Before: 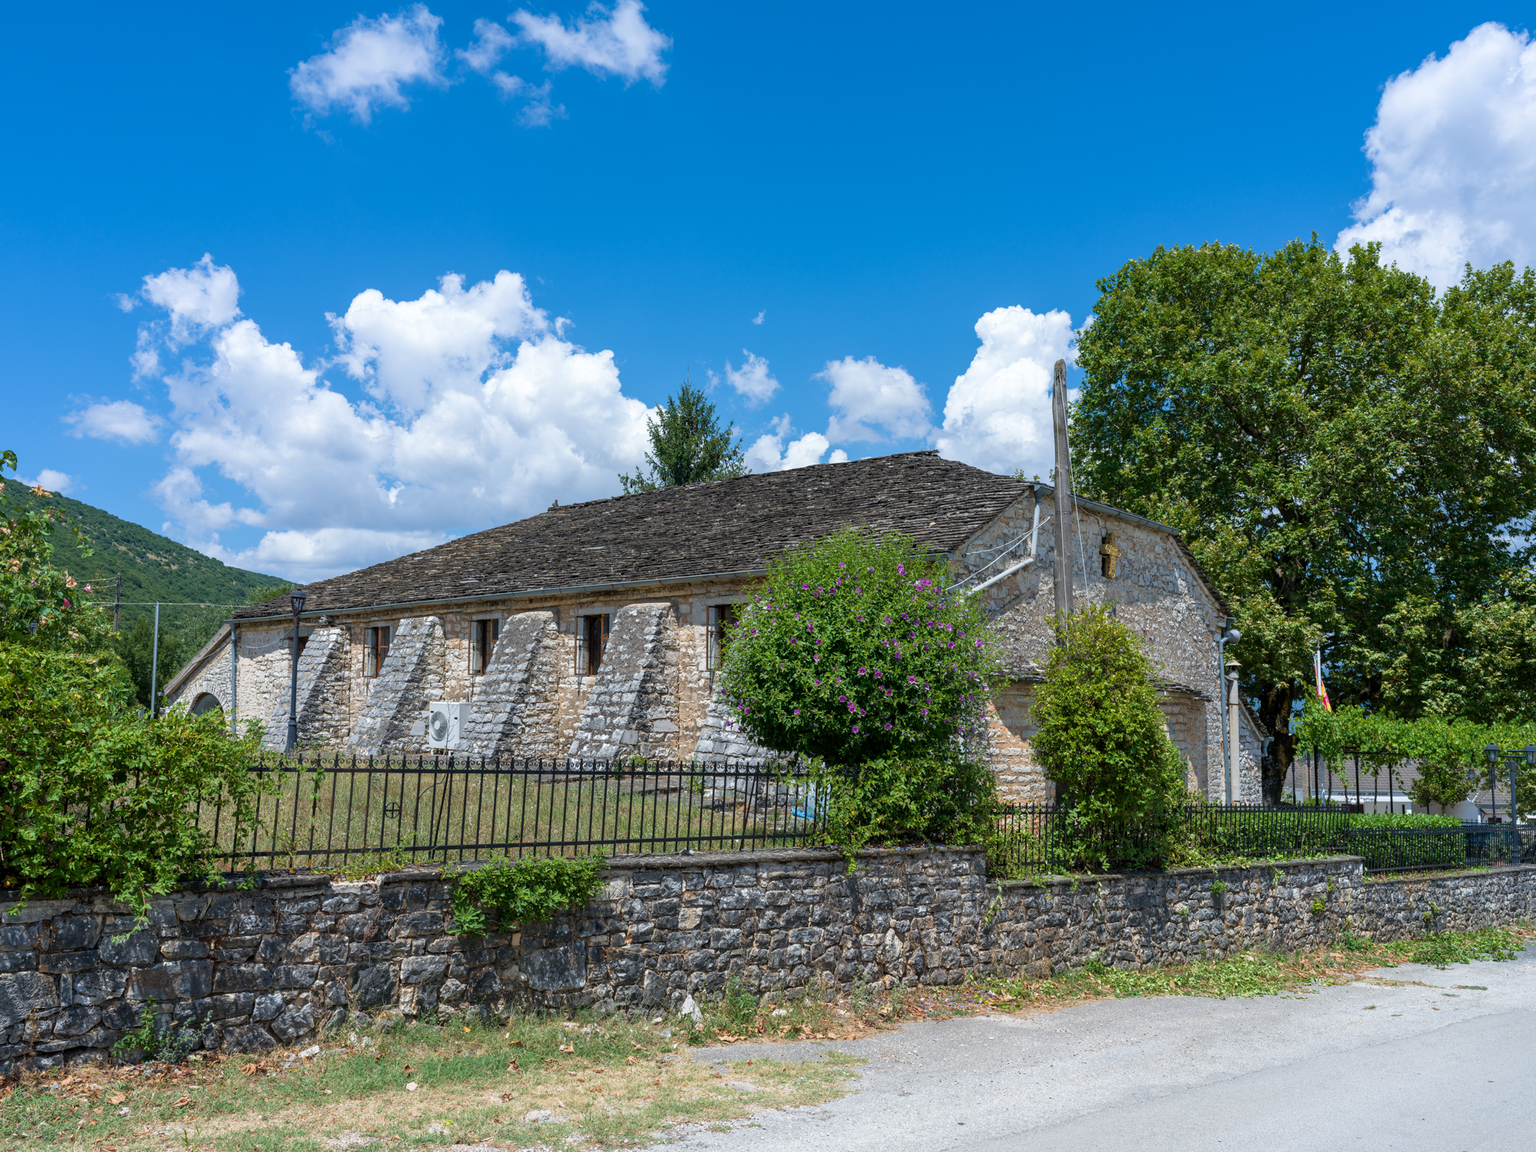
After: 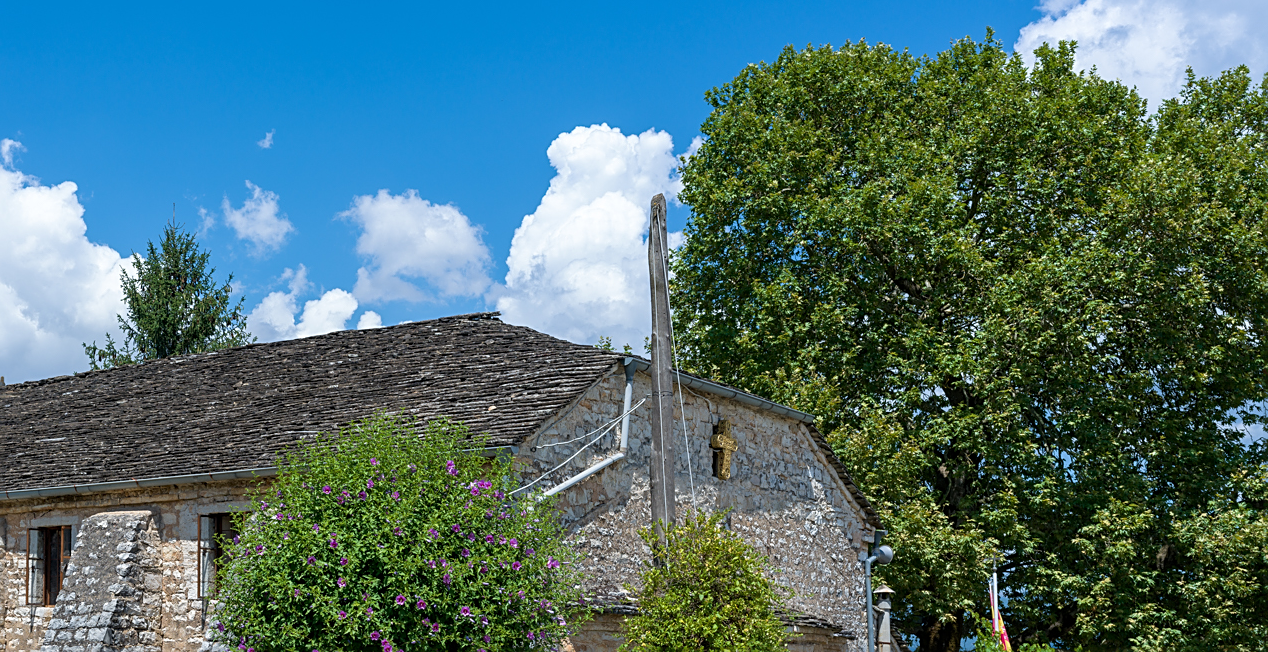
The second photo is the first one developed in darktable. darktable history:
sharpen: on, module defaults
crop: left 36.124%, top 18.326%, right 0.475%, bottom 38.197%
